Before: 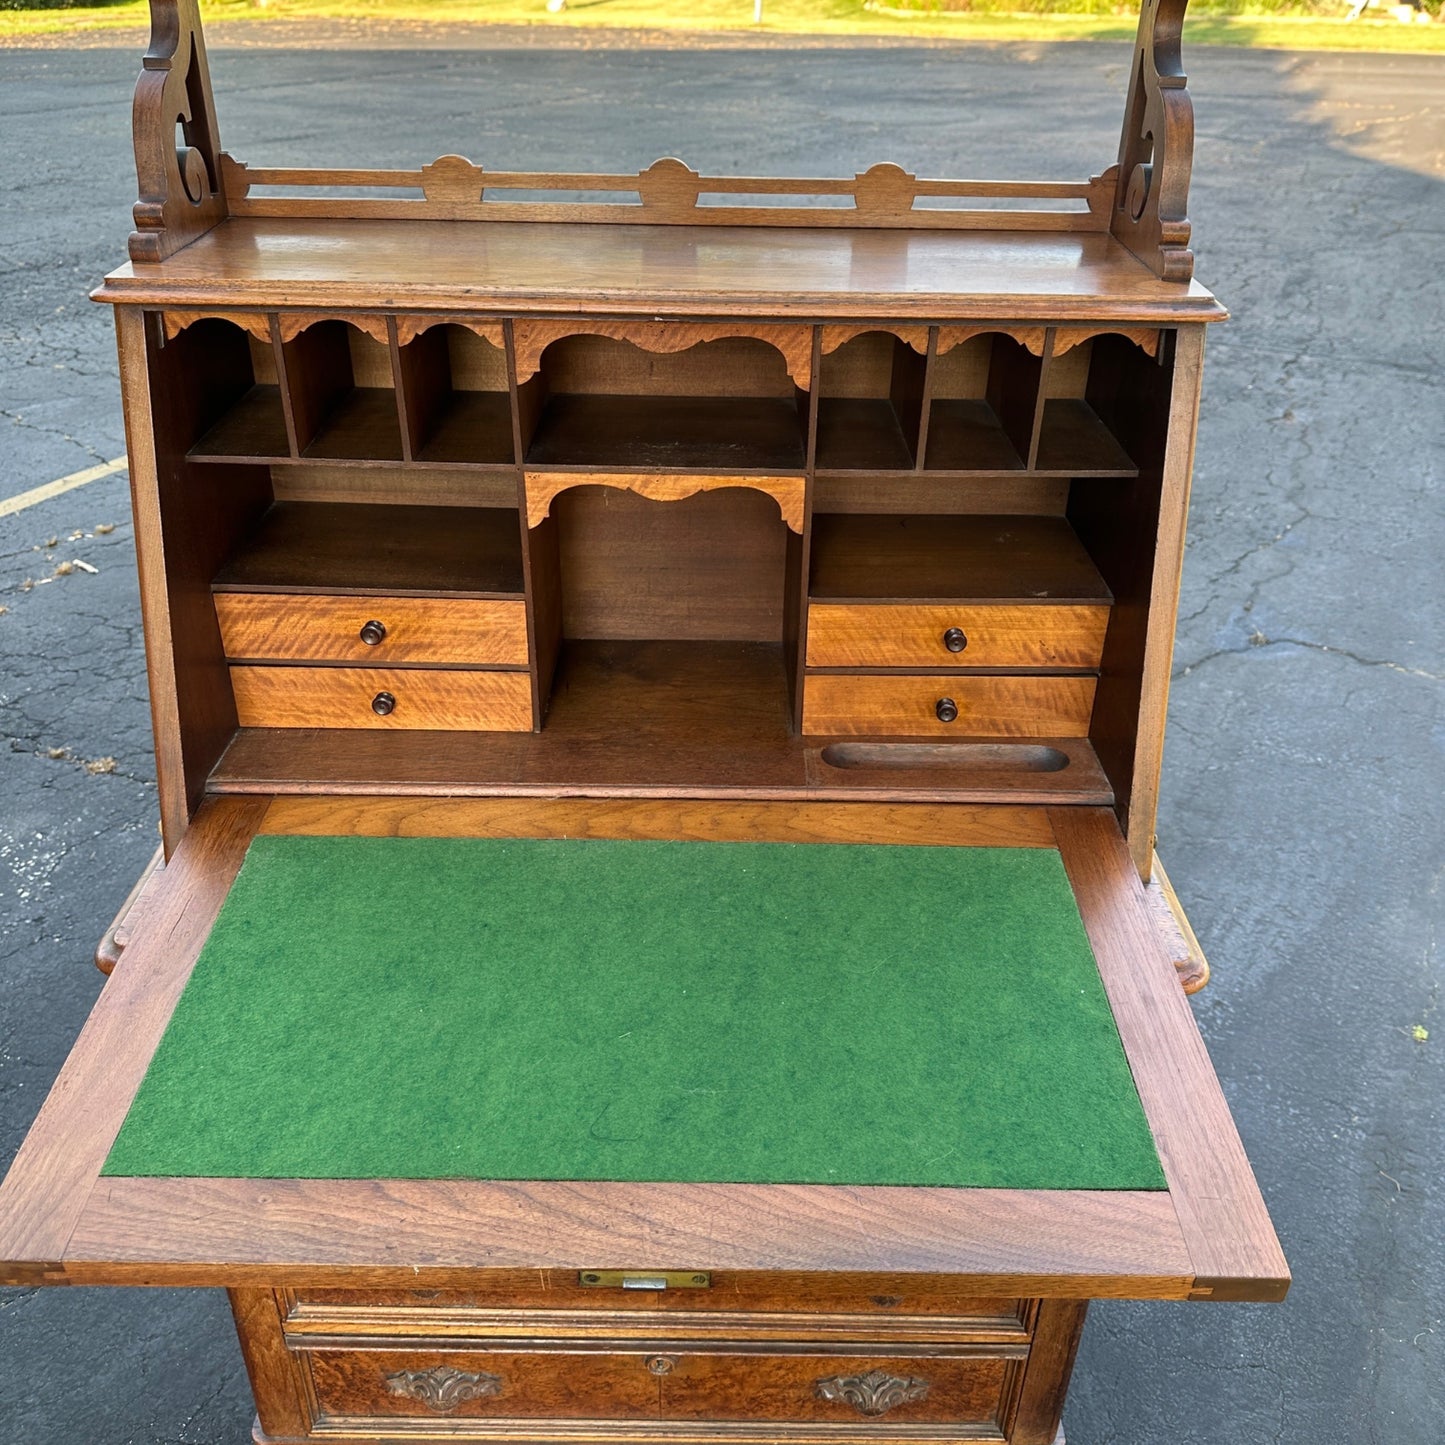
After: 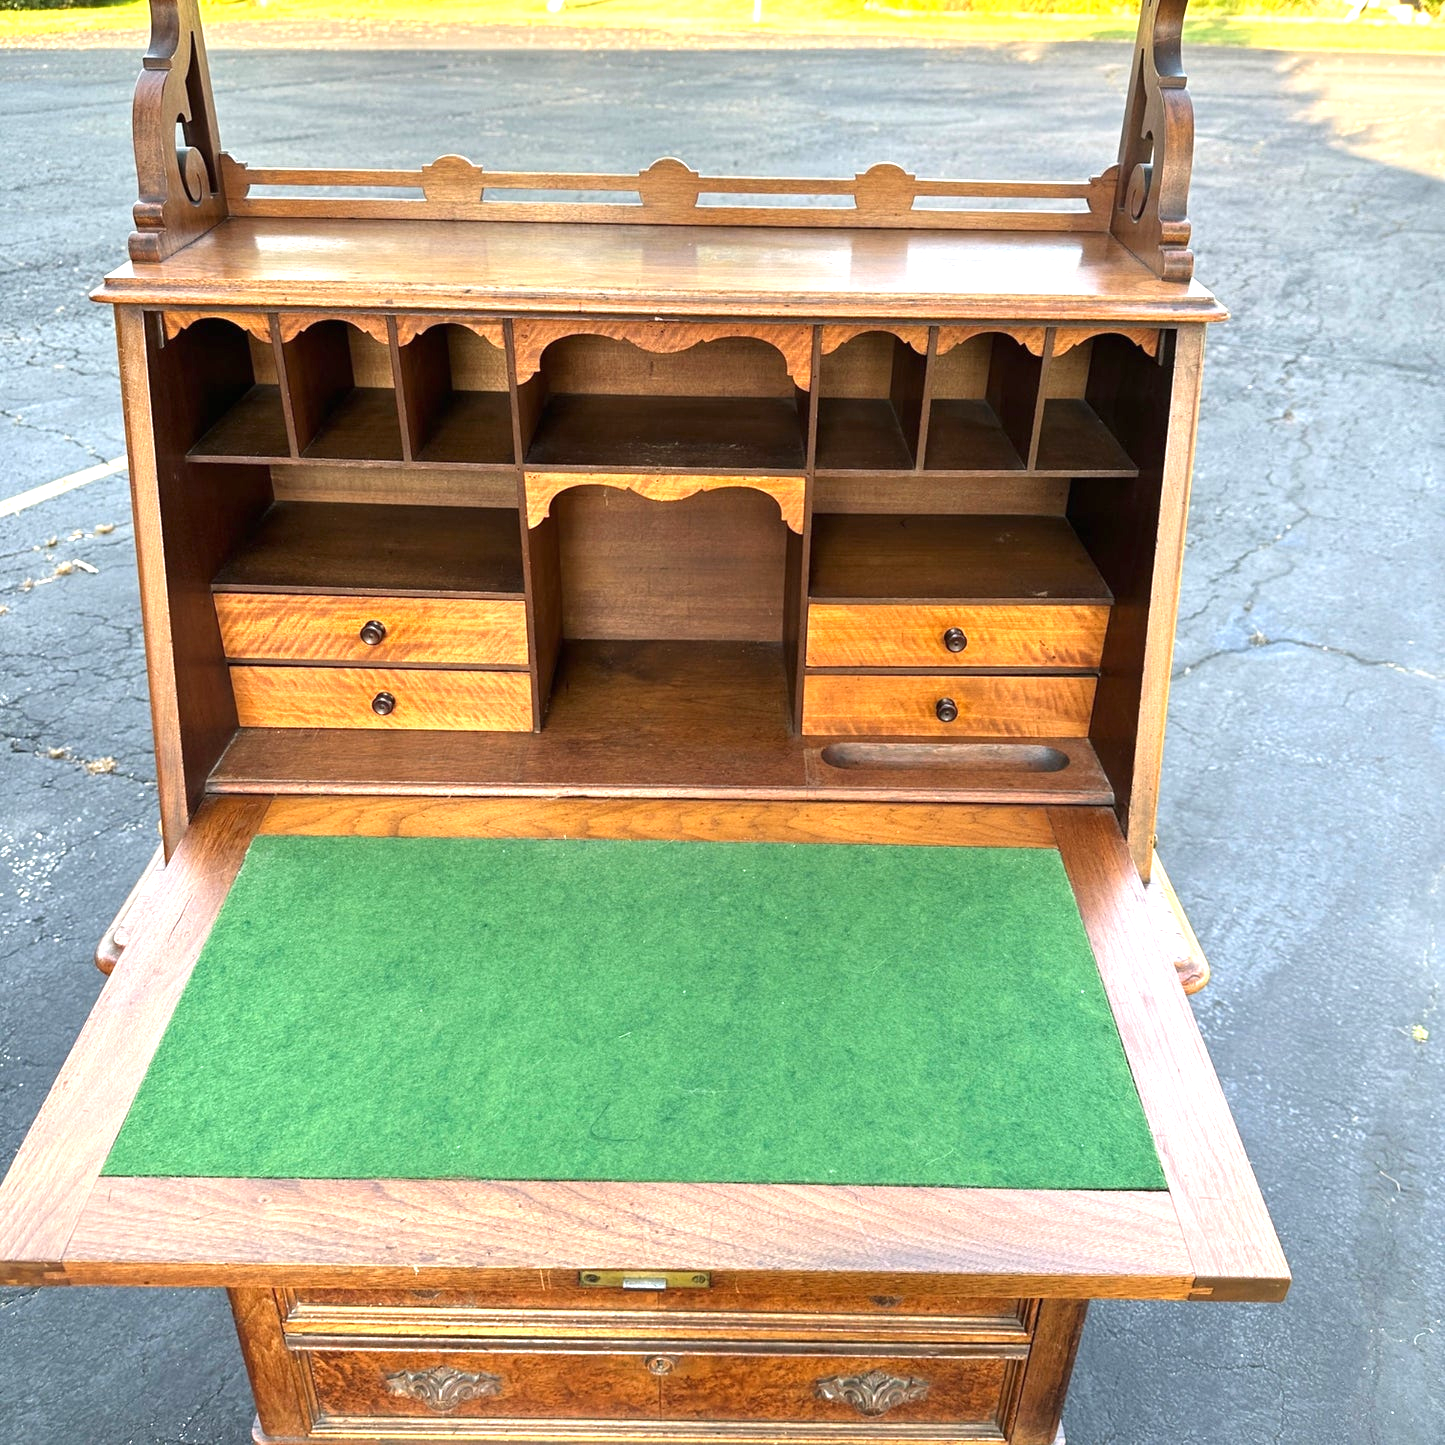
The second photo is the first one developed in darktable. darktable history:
base curve: preserve colors none
exposure: black level correction 0, exposure 0.95 EV, compensate exposure bias true, compensate highlight preservation false
